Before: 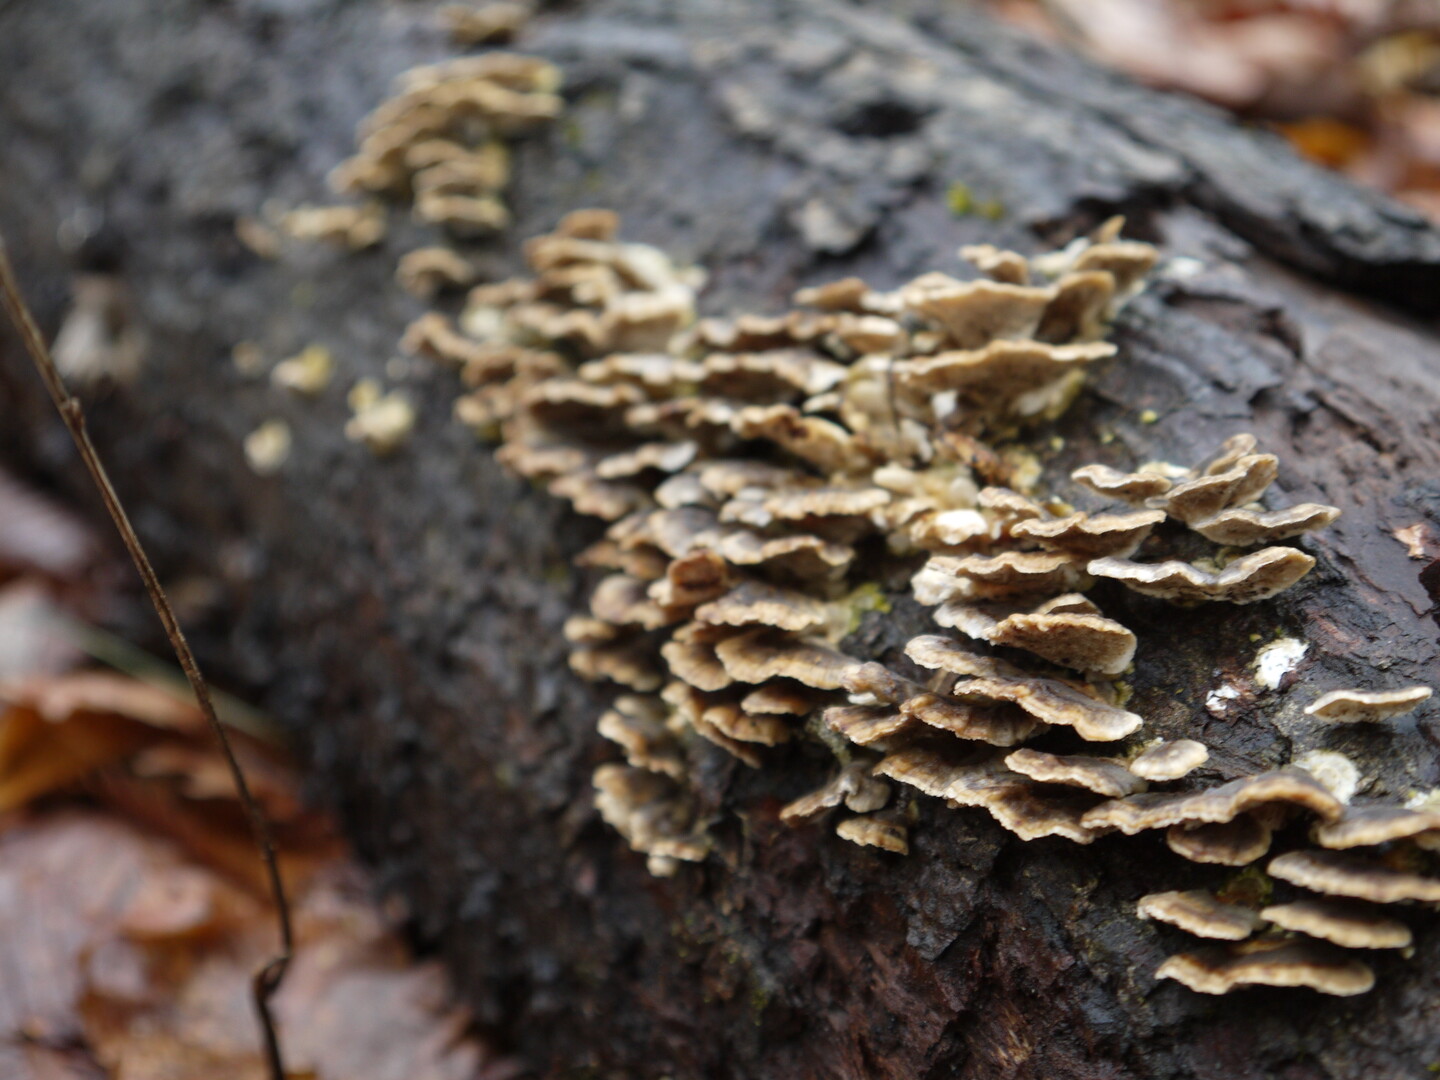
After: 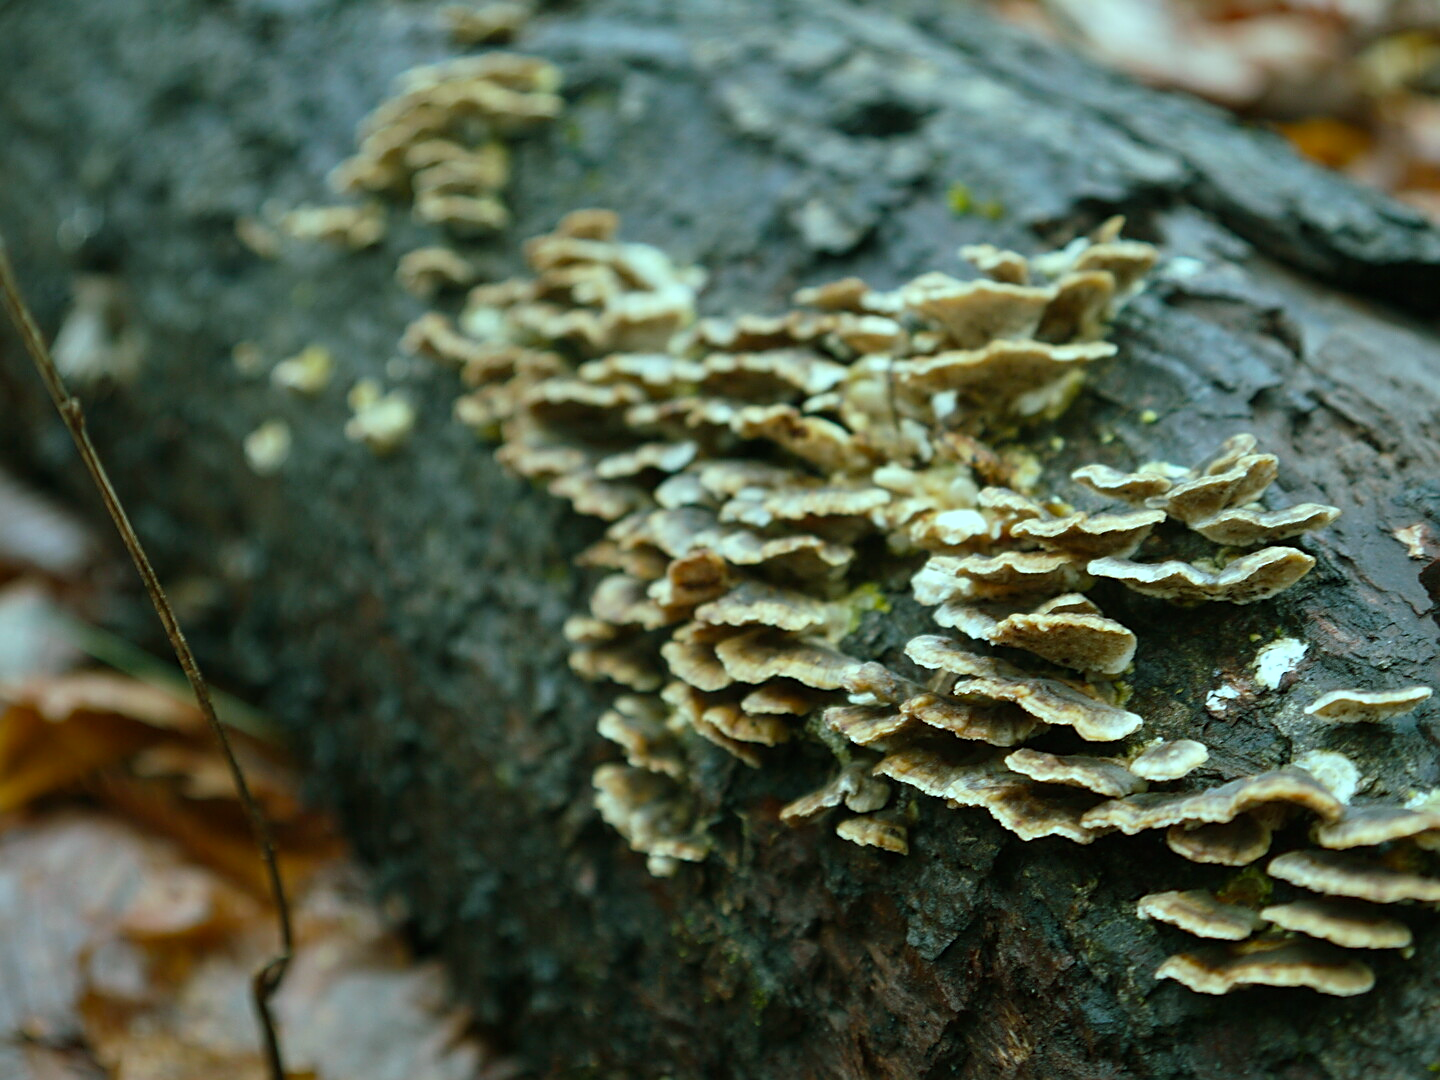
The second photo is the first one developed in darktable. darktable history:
color balance rgb: shadows lift › chroma 11.71%, shadows lift › hue 133.46°, highlights gain › chroma 4%, highlights gain › hue 200.2°, perceptual saturation grading › global saturation 18.05%
sharpen: on, module defaults
